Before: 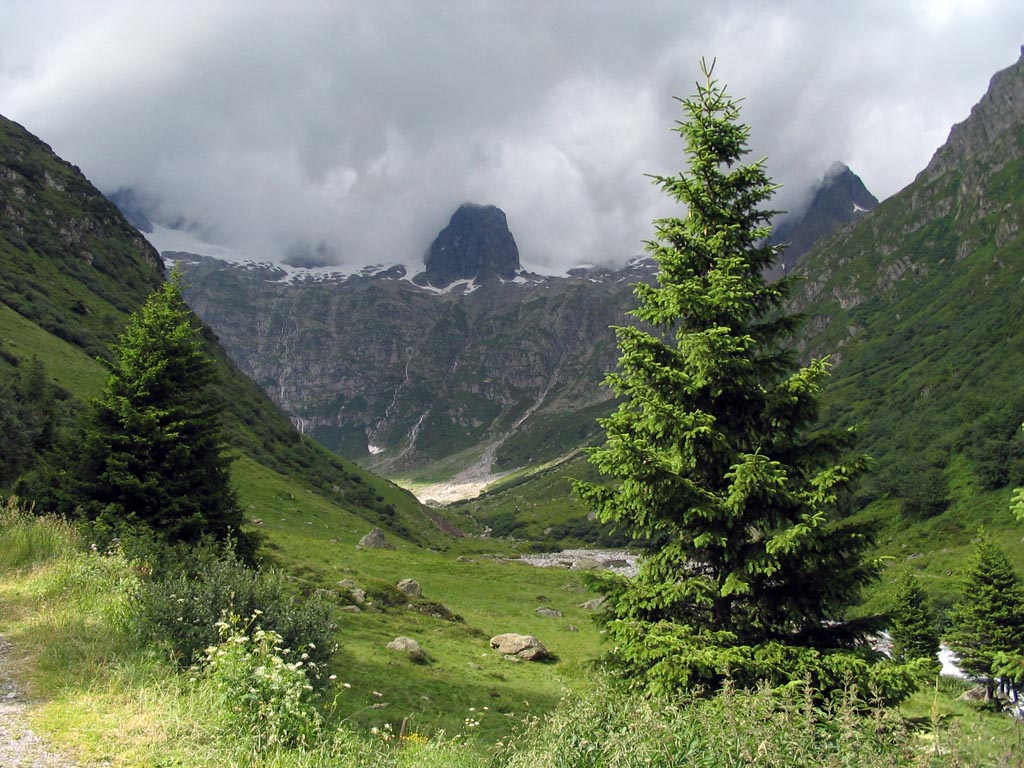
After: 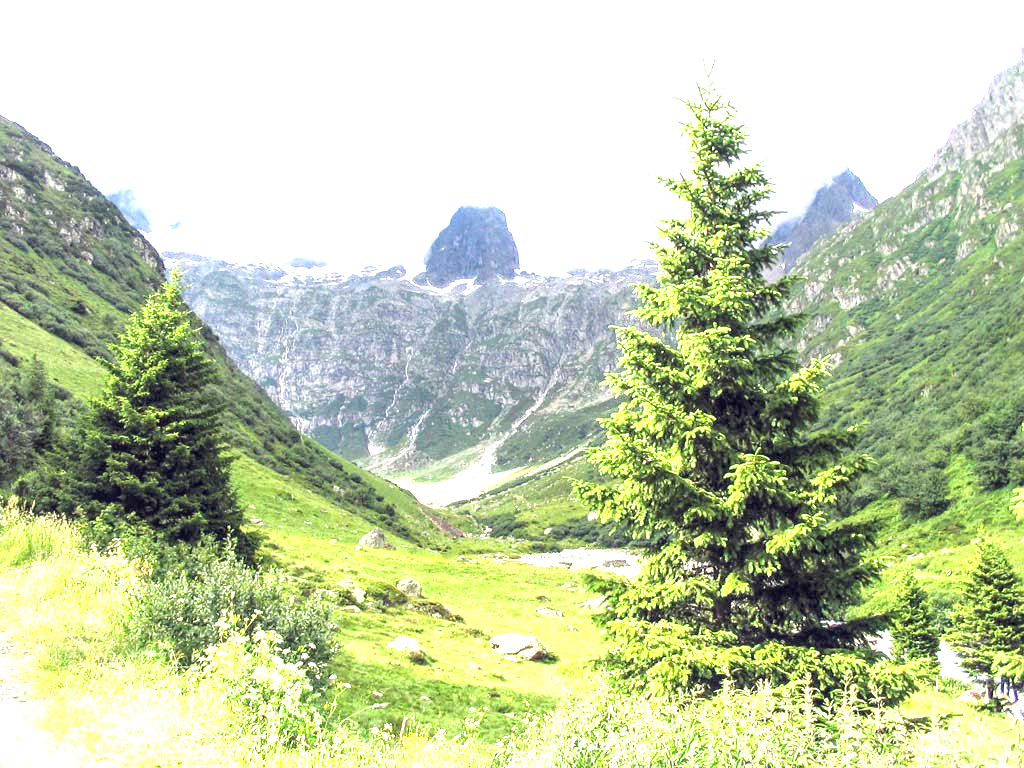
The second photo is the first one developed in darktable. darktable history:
exposure: black level correction 0, exposure 1.741 EV, compensate exposure bias true, compensate highlight preservation false
local contrast: detail 130%
